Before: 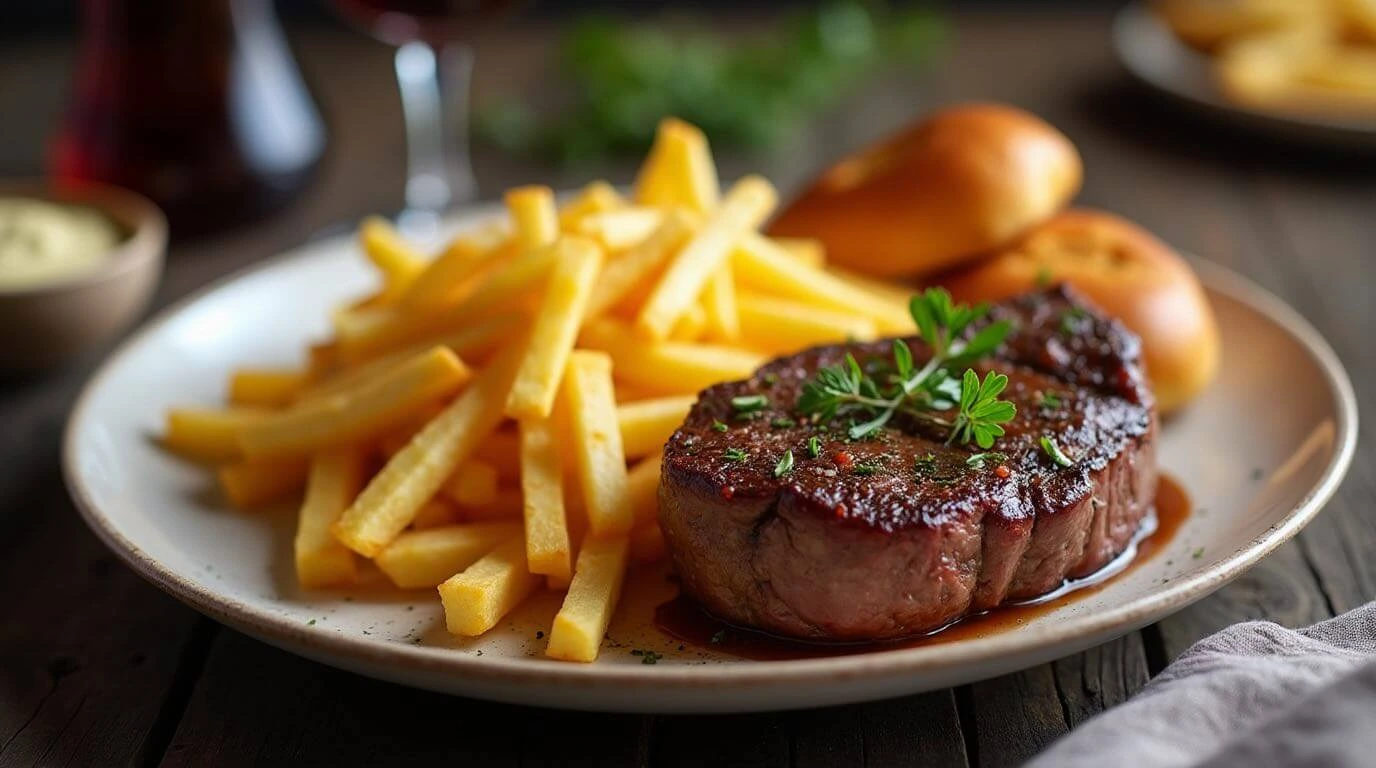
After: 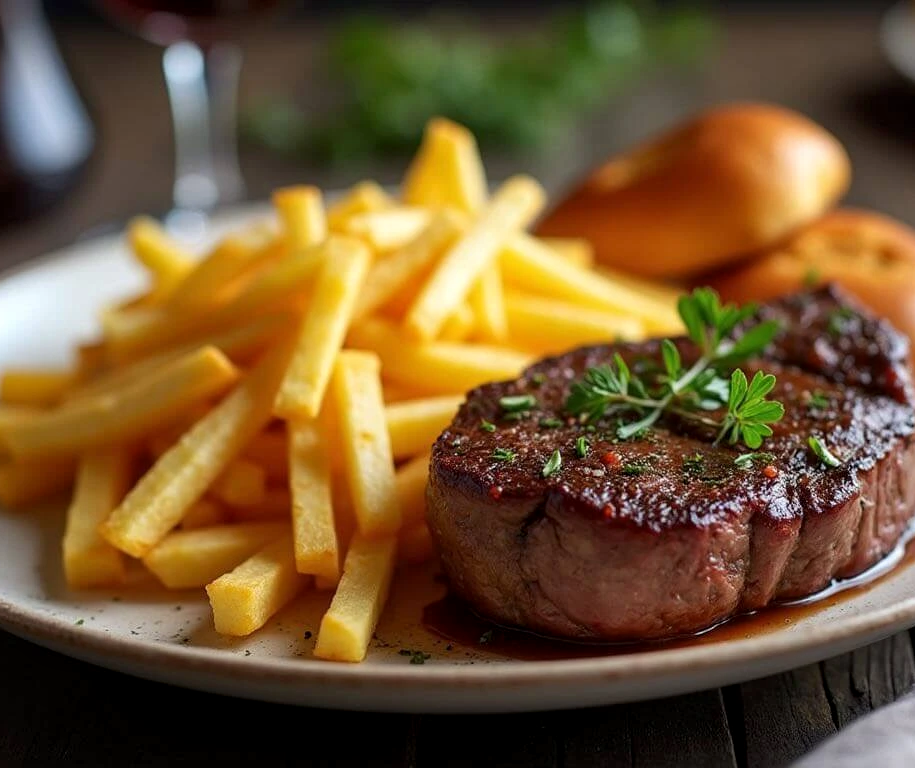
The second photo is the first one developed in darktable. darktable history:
crop: left 16.899%, right 16.556%
local contrast: highlights 100%, shadows 100%, detail 120%, midtone range 0.2
